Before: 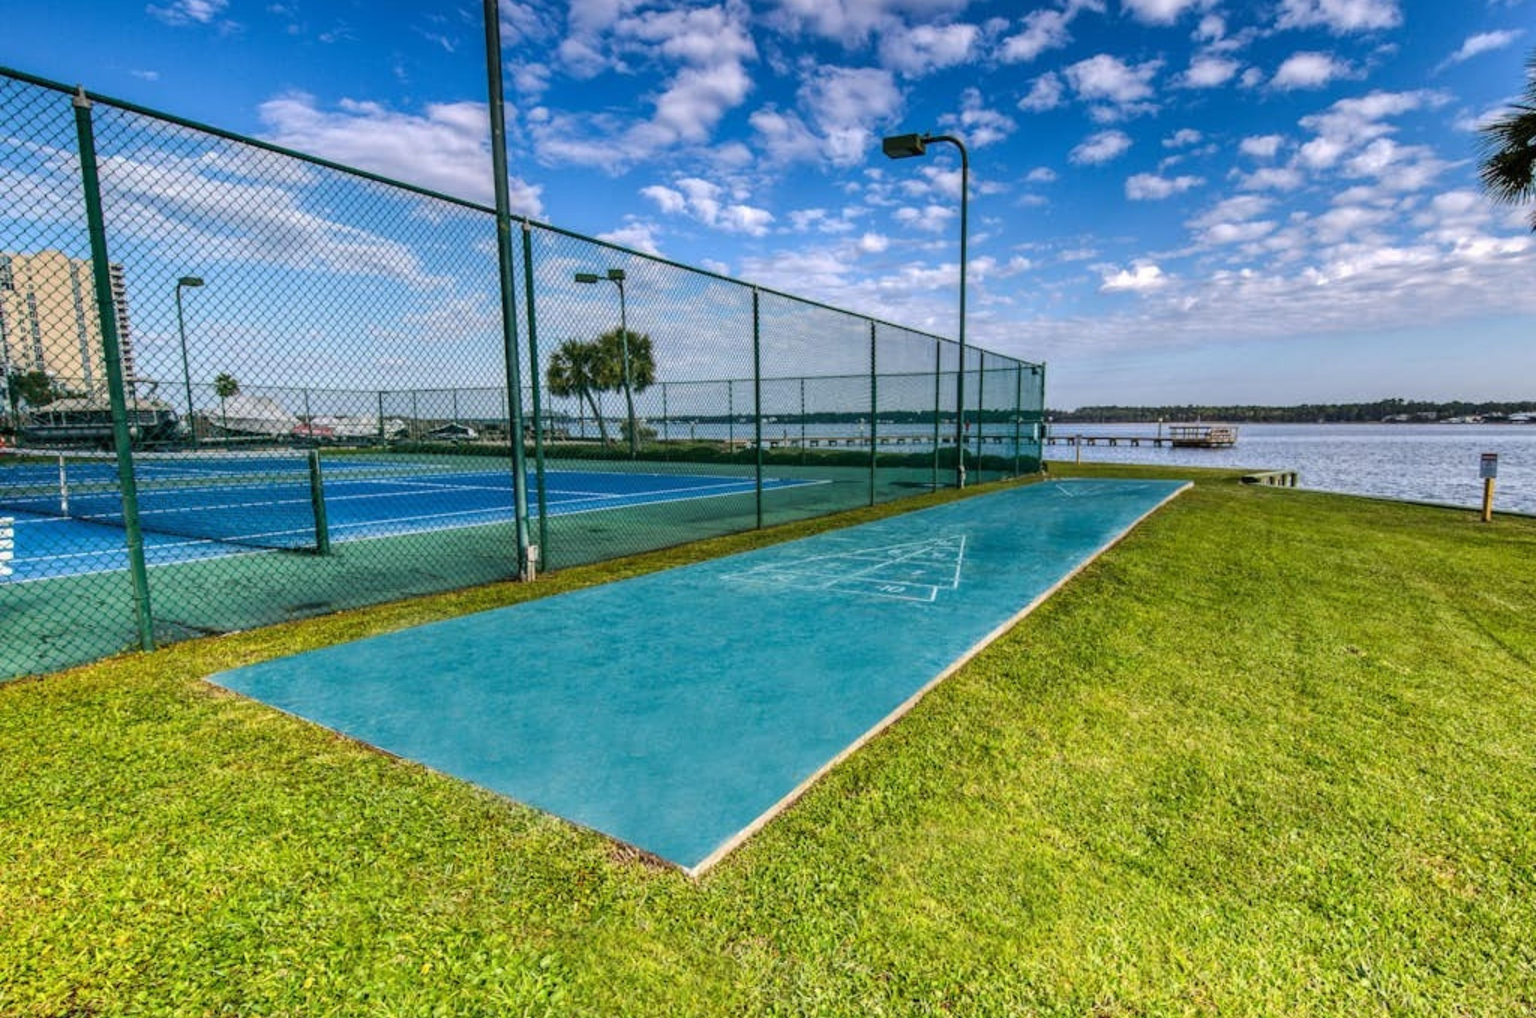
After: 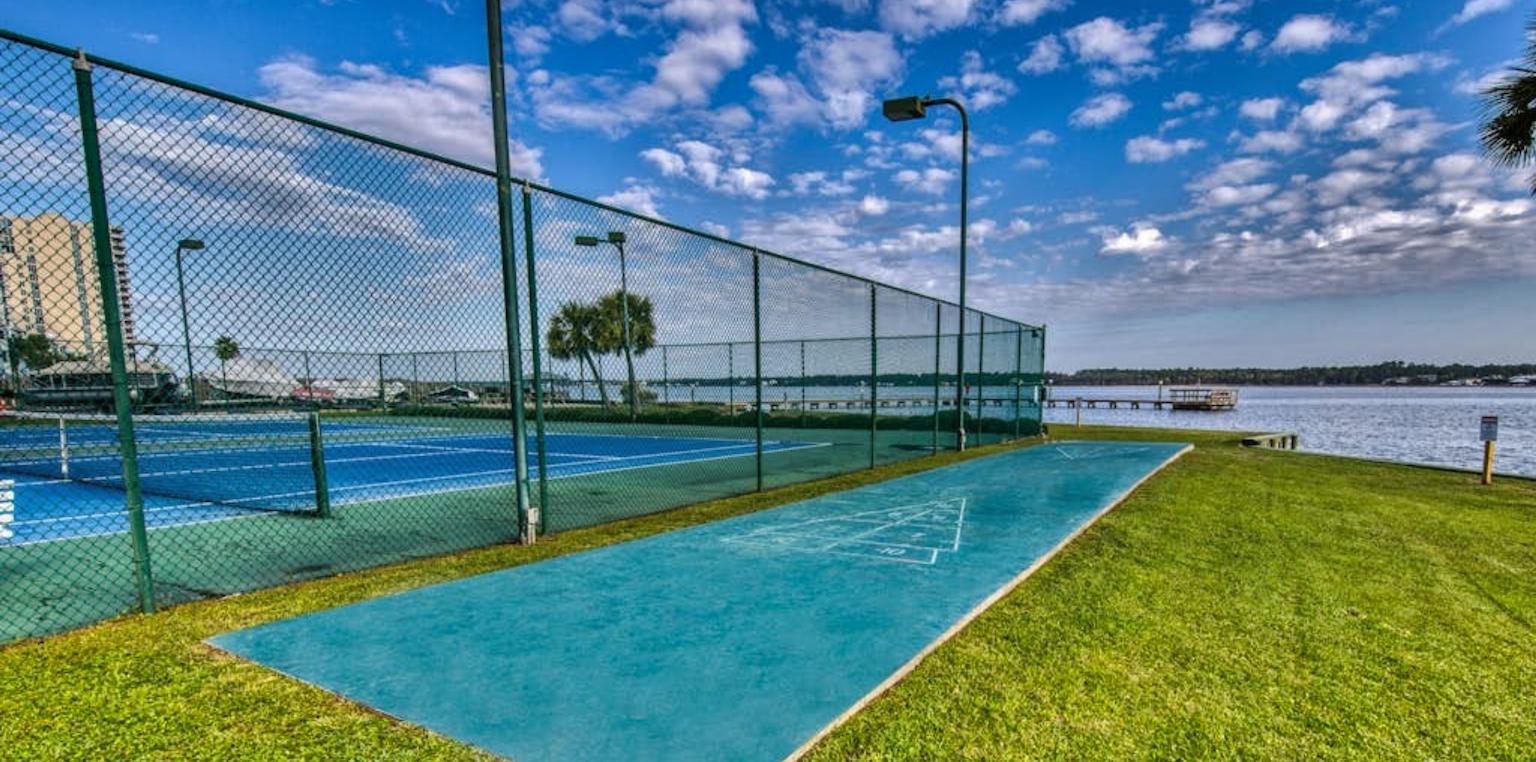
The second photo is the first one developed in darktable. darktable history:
crop: top 3.726%, bottom 21.326%
shadows and highlights: shadows 18.77, highlights -85.39, shadows color adjustment 99.15%, highlights color adjustment 0.774%, soften with gaussian
